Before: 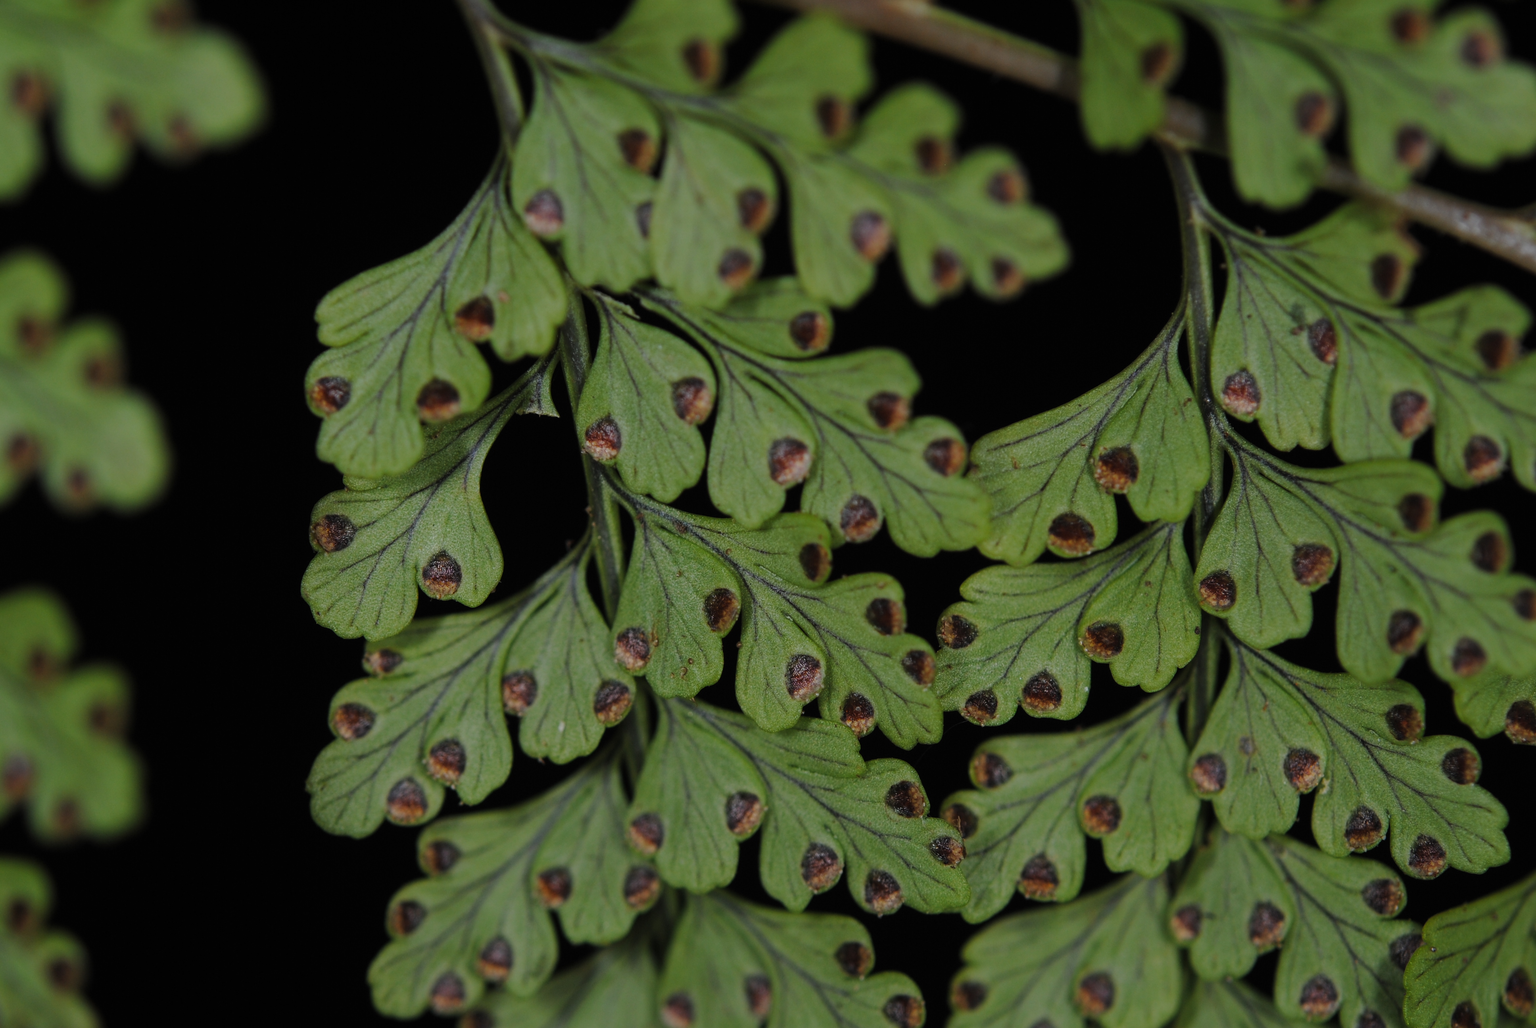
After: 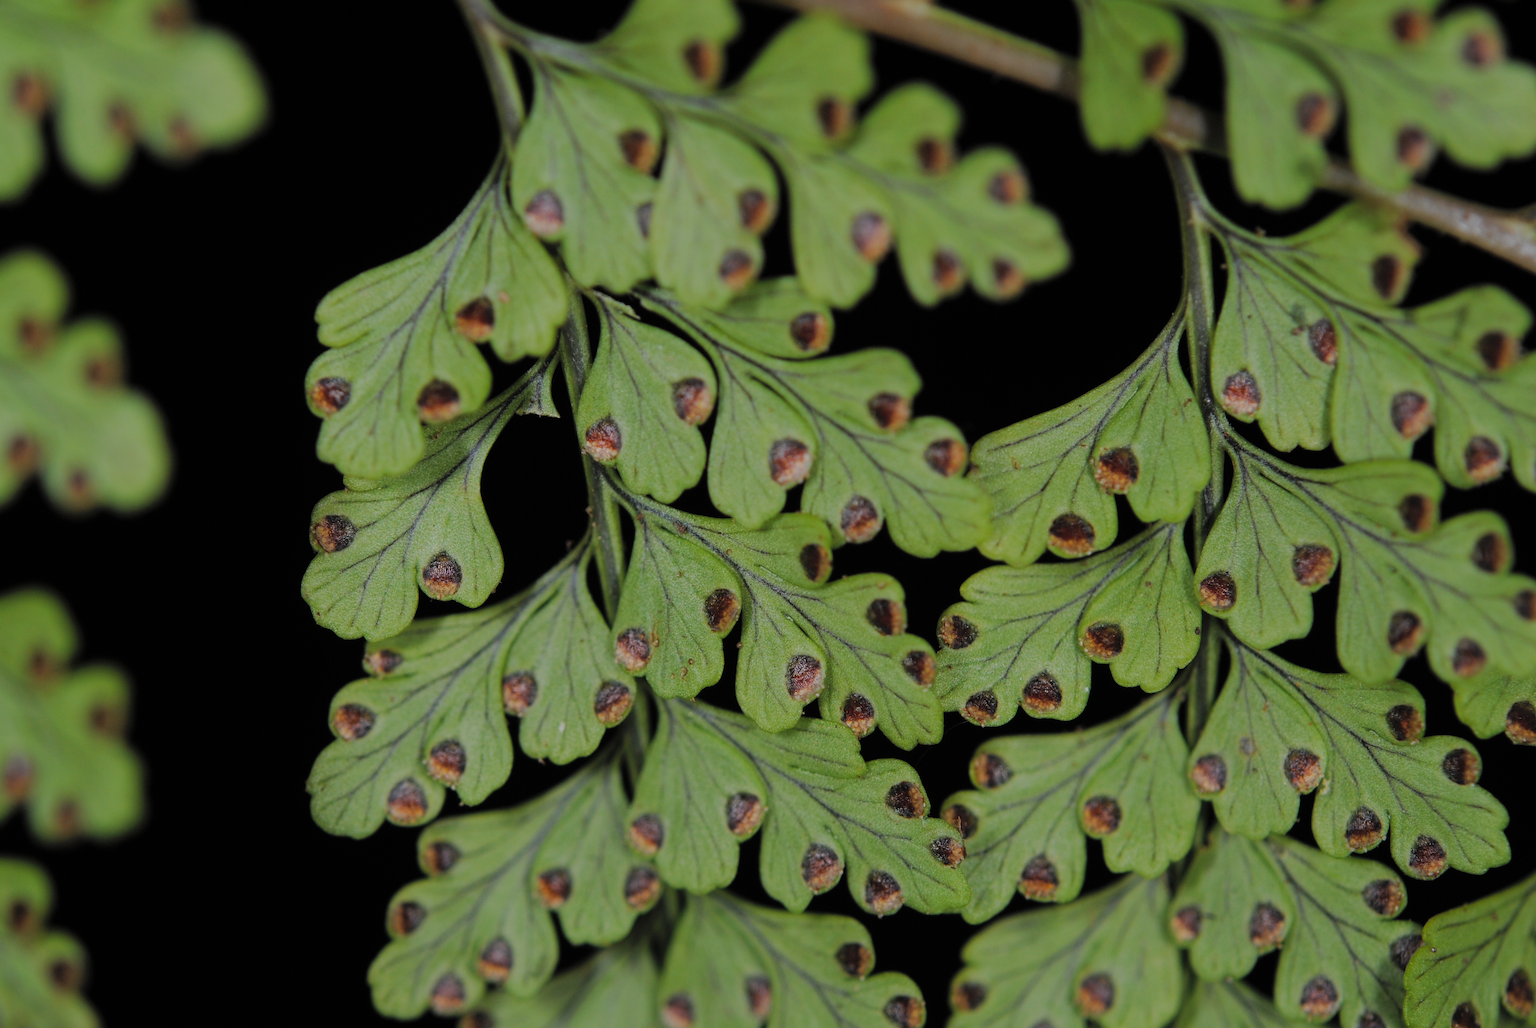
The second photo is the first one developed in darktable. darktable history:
contrast brightness saturation: brightness 0.15
filmic rgb: black relative exposure -16 EV, threshold -0.33 EV, transition 3.19 EV, structure ↔ texture 100%, target black luminance 0%, hardness 7.57, latitude 72.96%, contrast 0.908, highlights saturation mix 10%, shadows ↔ highlights balance -0.38%, add noise in highlights 0, preserve chrominance no, color science v4 (2020), iterations of high-quality reconstruction 10, enable highlight reconstruction true
